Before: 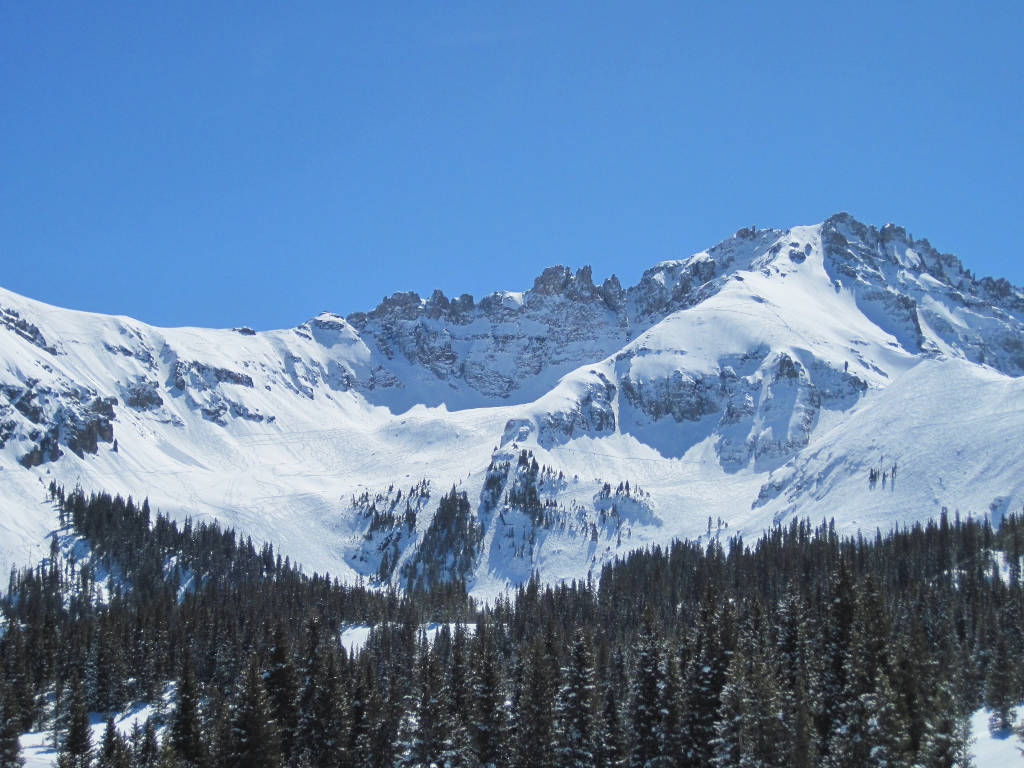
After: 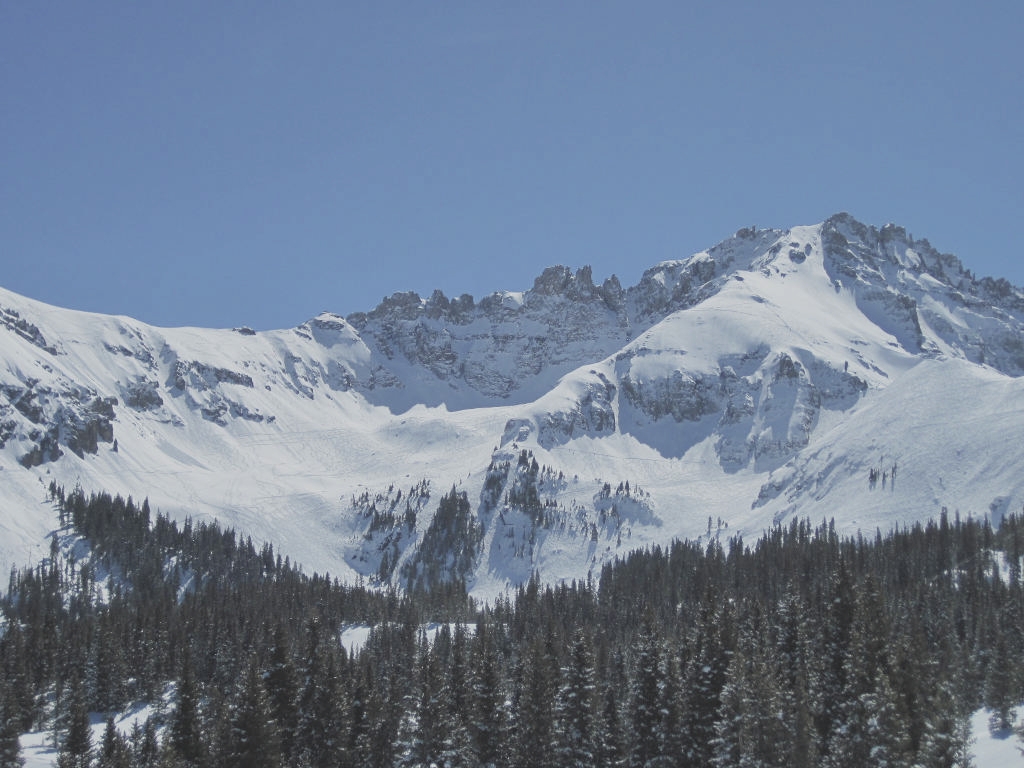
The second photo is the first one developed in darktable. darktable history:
contrast brightness saturation: contrast -0.251, saturation -0.429
